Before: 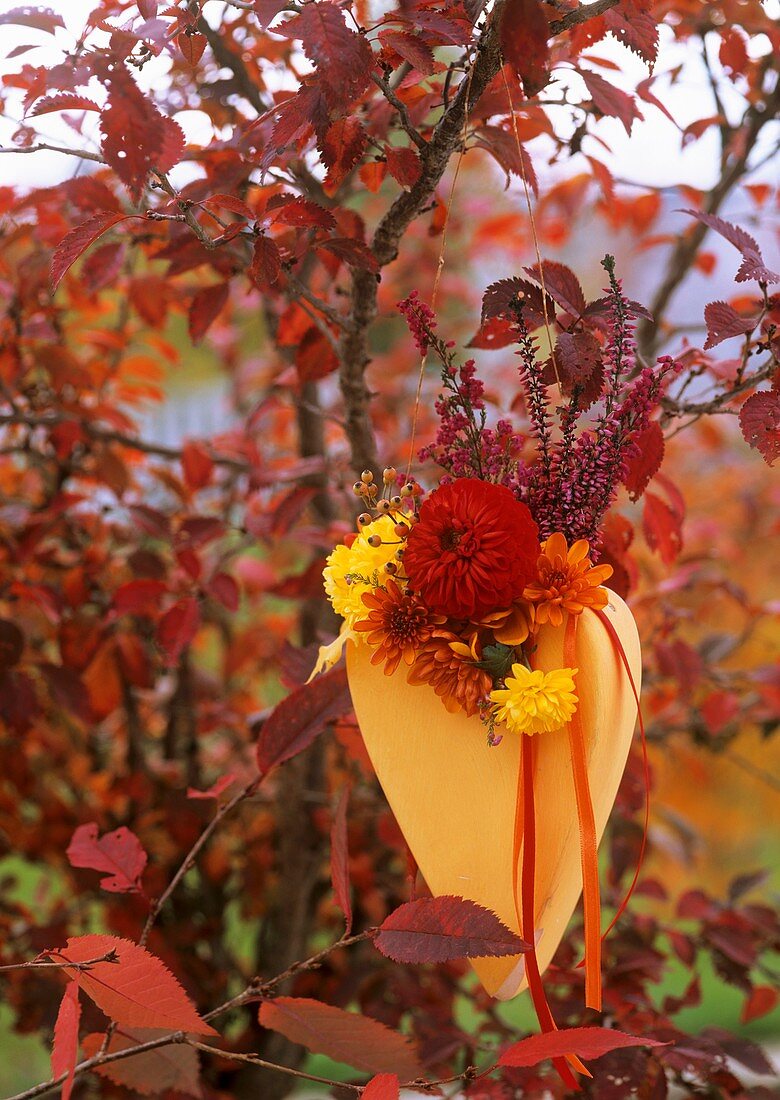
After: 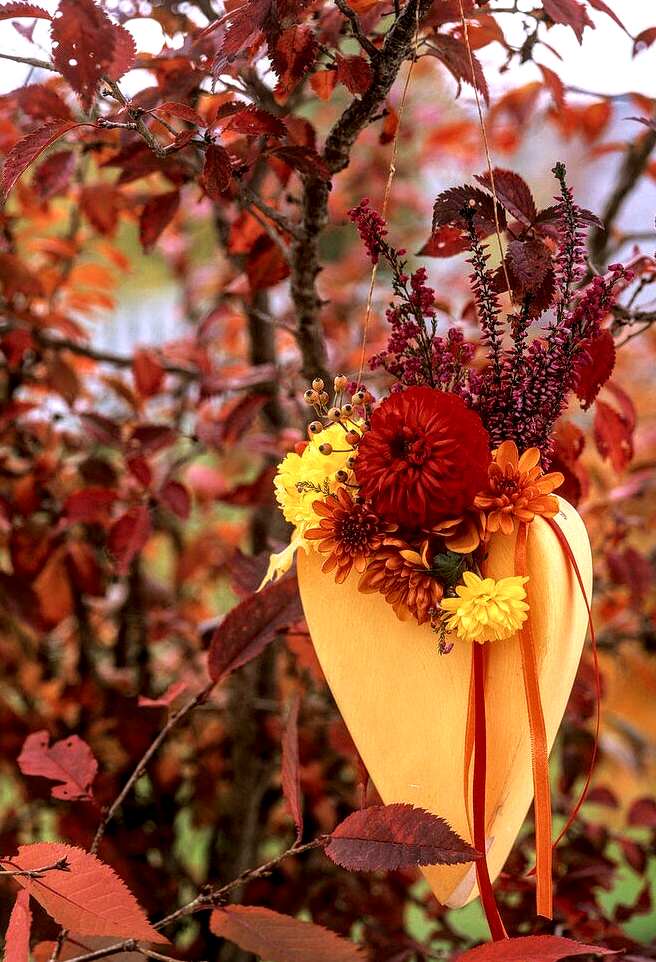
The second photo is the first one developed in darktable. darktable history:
crop: left 6.321%, top 8.414%, right 9.541%, bottom 4.121%
local contrast: highlights 16%, detail 185%
